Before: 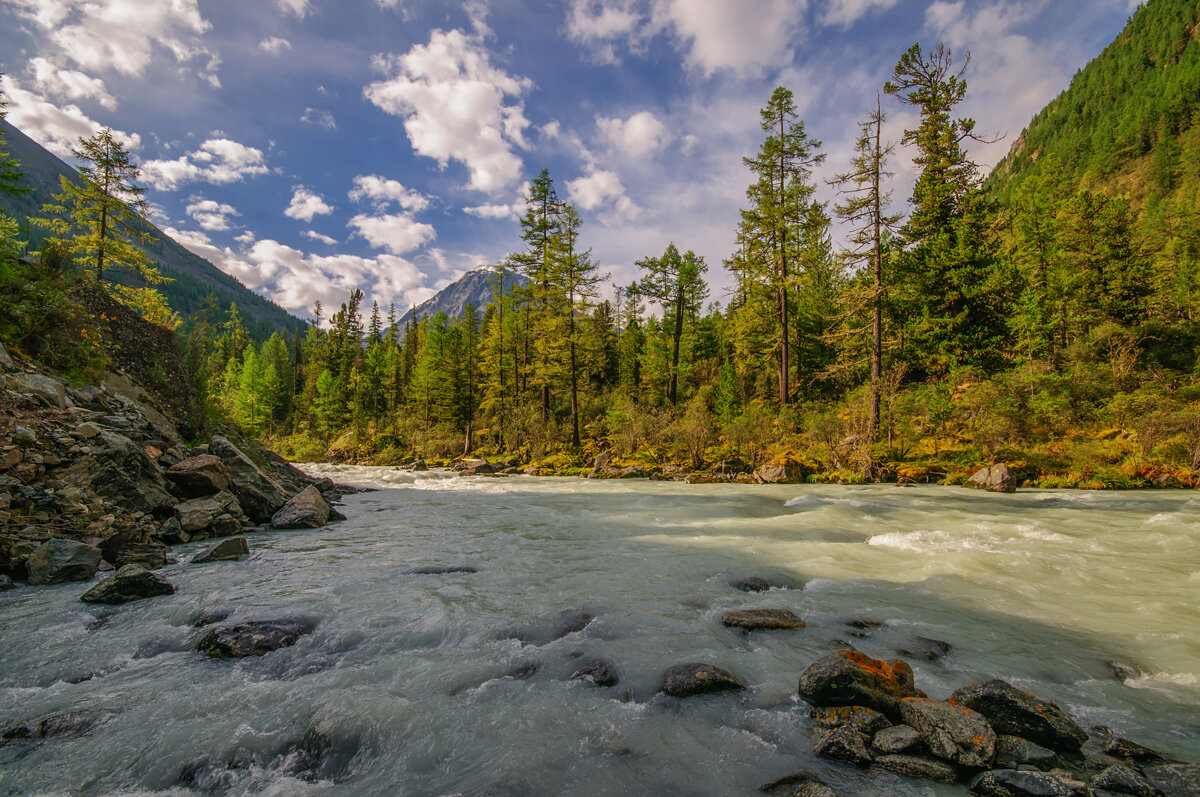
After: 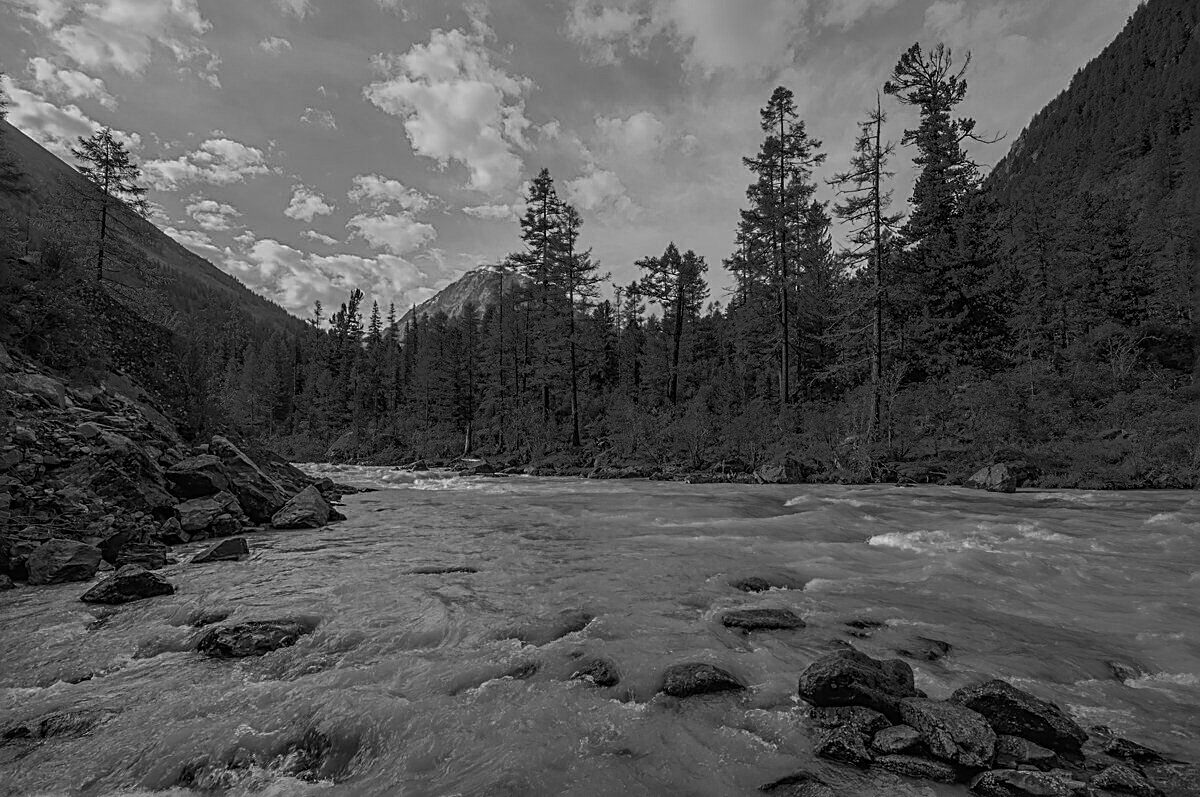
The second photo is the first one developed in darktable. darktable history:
sharpen: radius 2.543, amount 0.636
graduated density: rotation 5.63°, offset 76.9
color zones: curves: ch0 [(0.287, 0.048) (0.493, 0.484) (0.737, 0.816)]; ch1 [(0, 0) (0.143, 0) (0.286, 0) (0.429, 0) (0.571, 0) (0.714, 0) (0.857, 0)]
